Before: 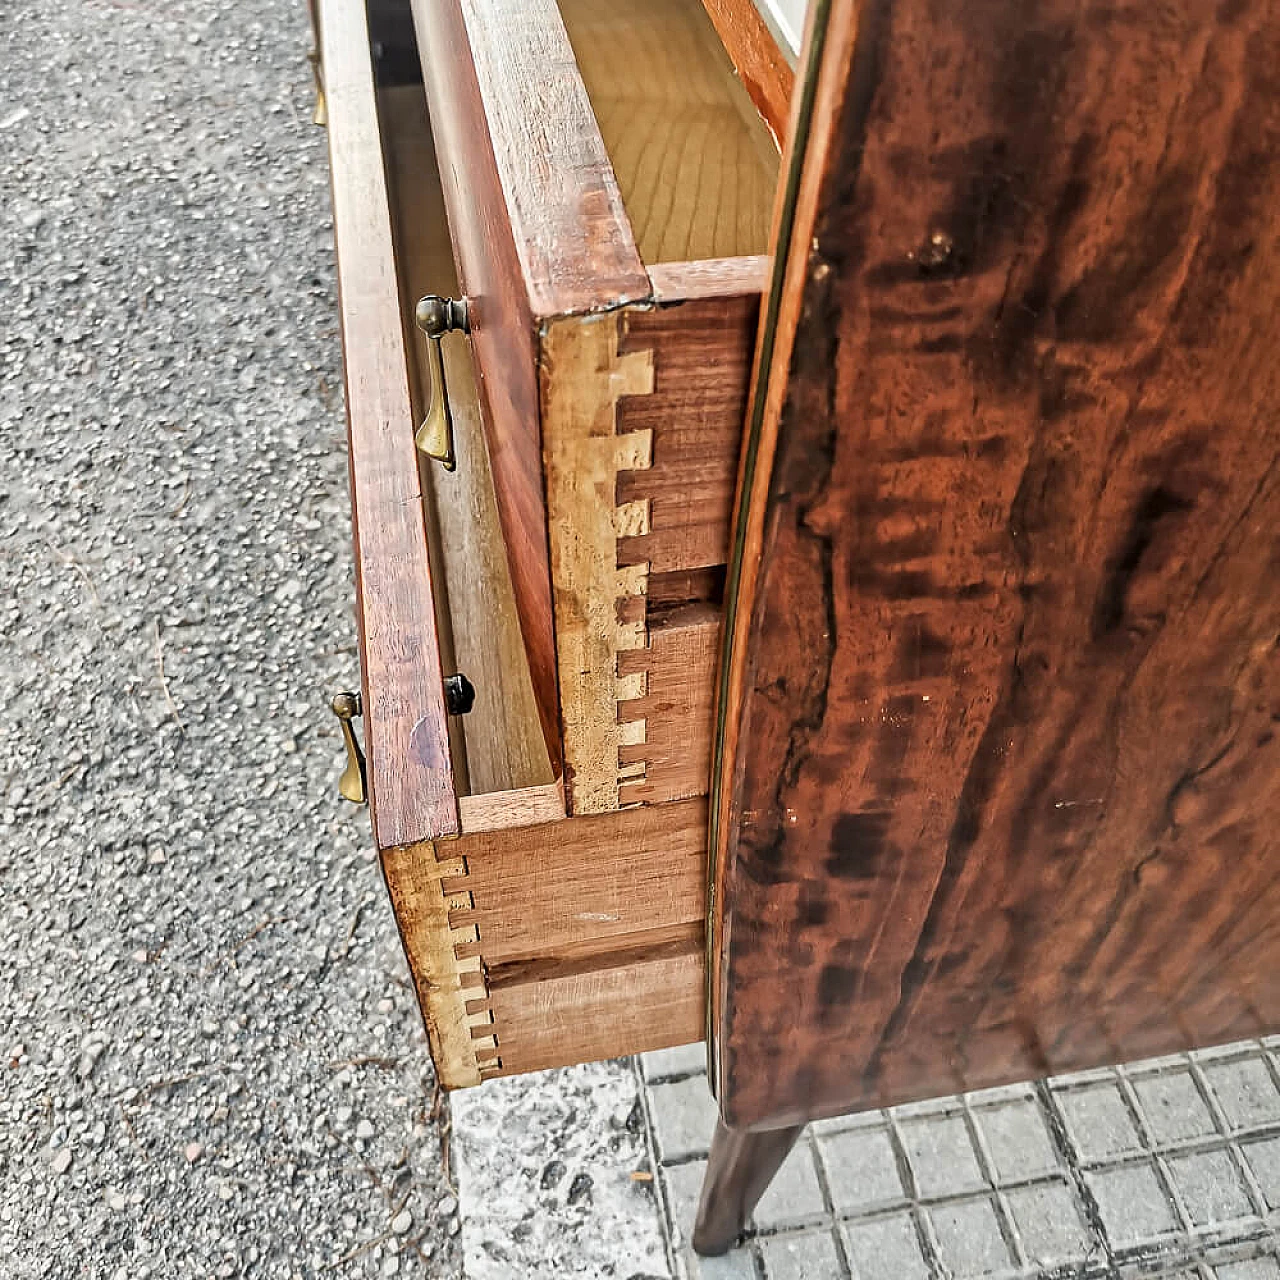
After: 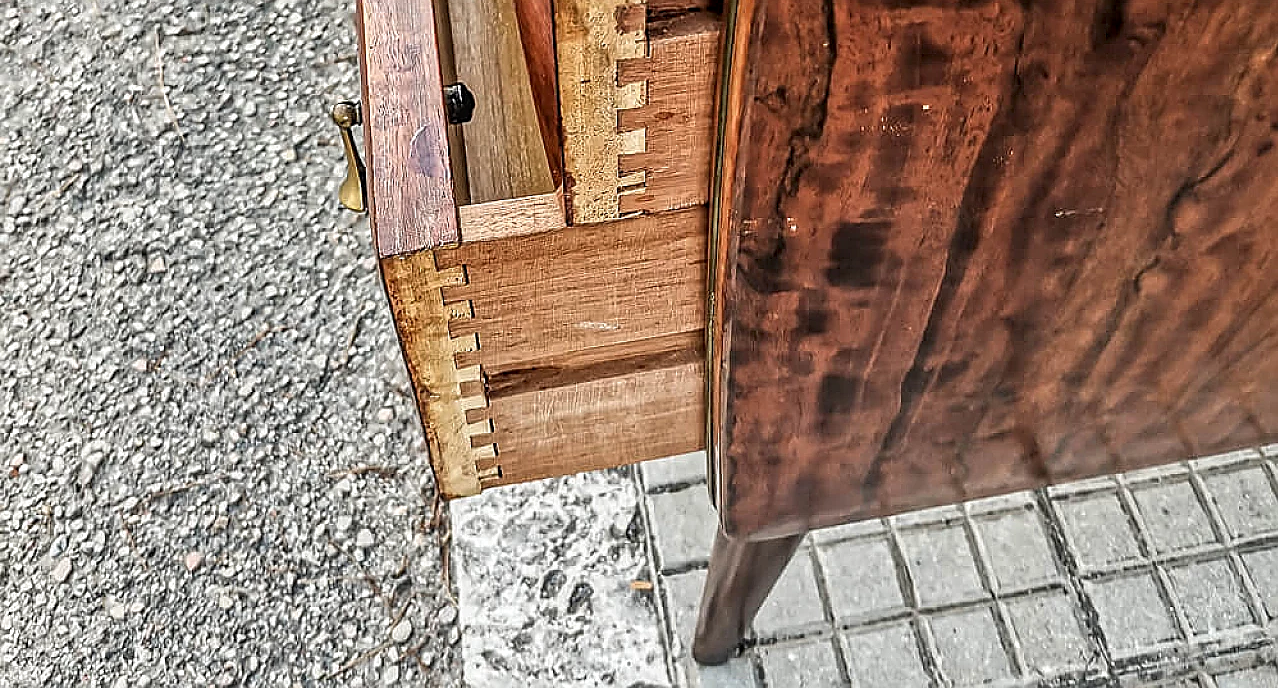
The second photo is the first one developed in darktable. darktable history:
local contrast: on, module defaults
sharpen: on, module defaults
crop and rotate: top 46.223%, right 0.105%
